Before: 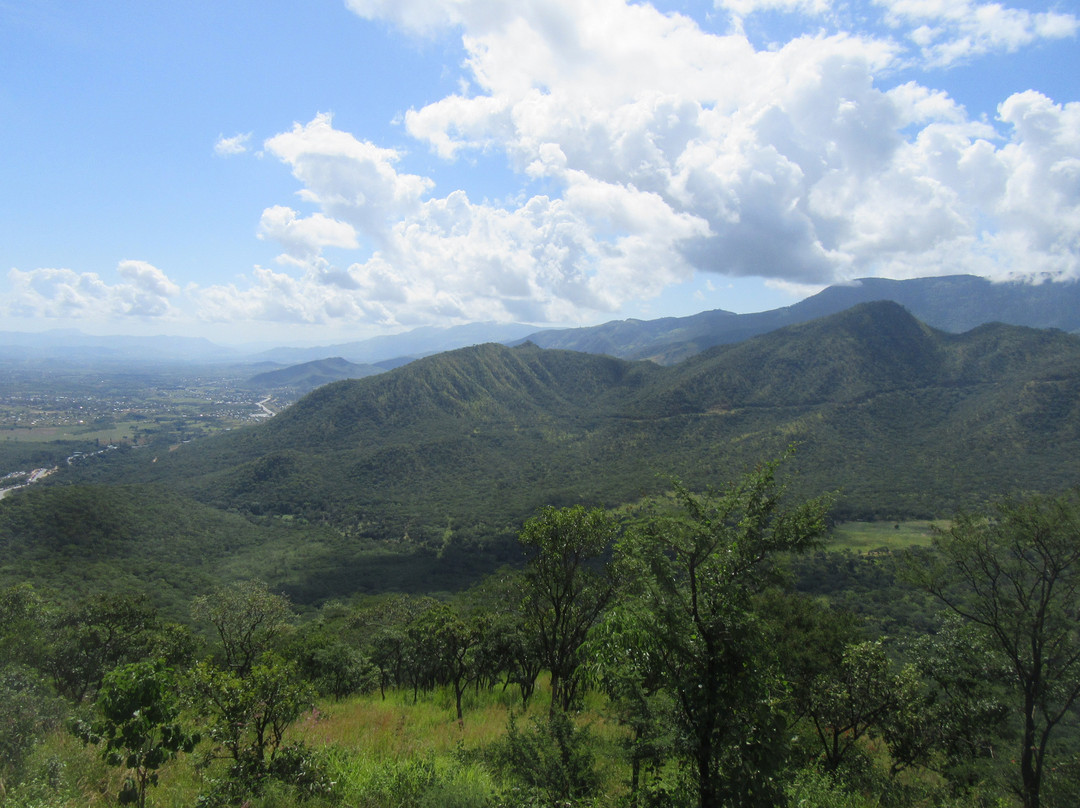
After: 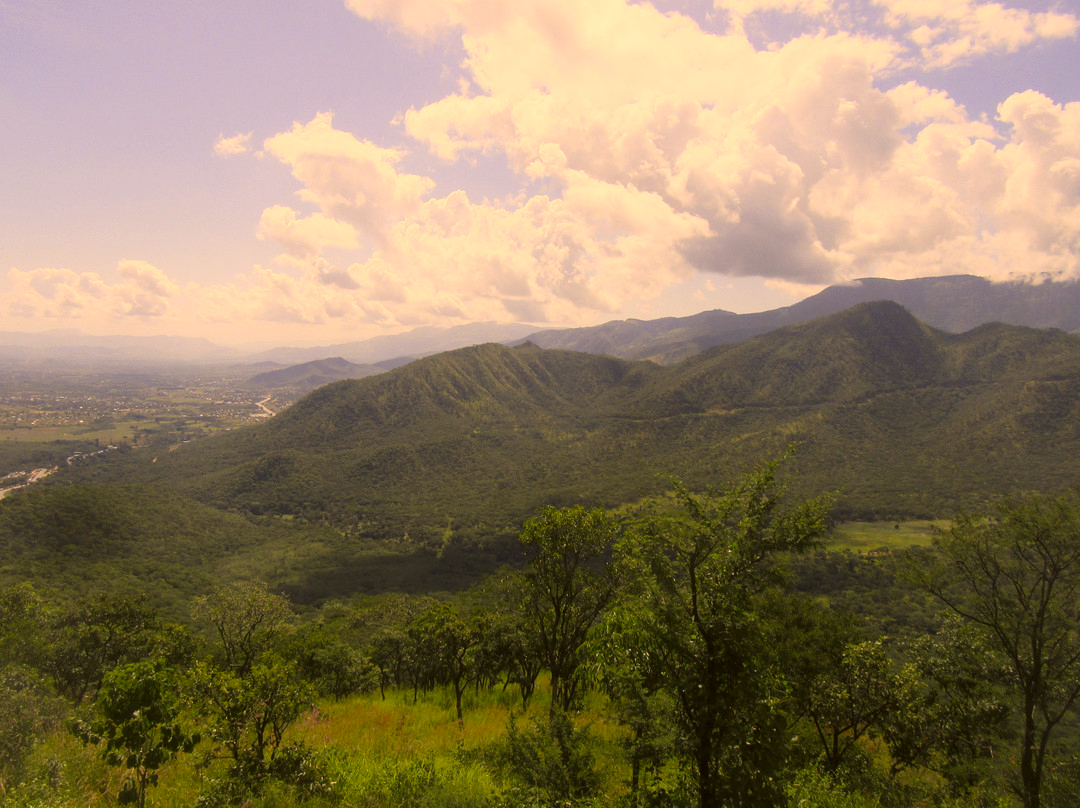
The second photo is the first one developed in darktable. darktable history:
color correction: highlights a* 18.09, highlights b* 35.22, shadows a* 1.28, shadows b* 5.87, saturation 1.02
